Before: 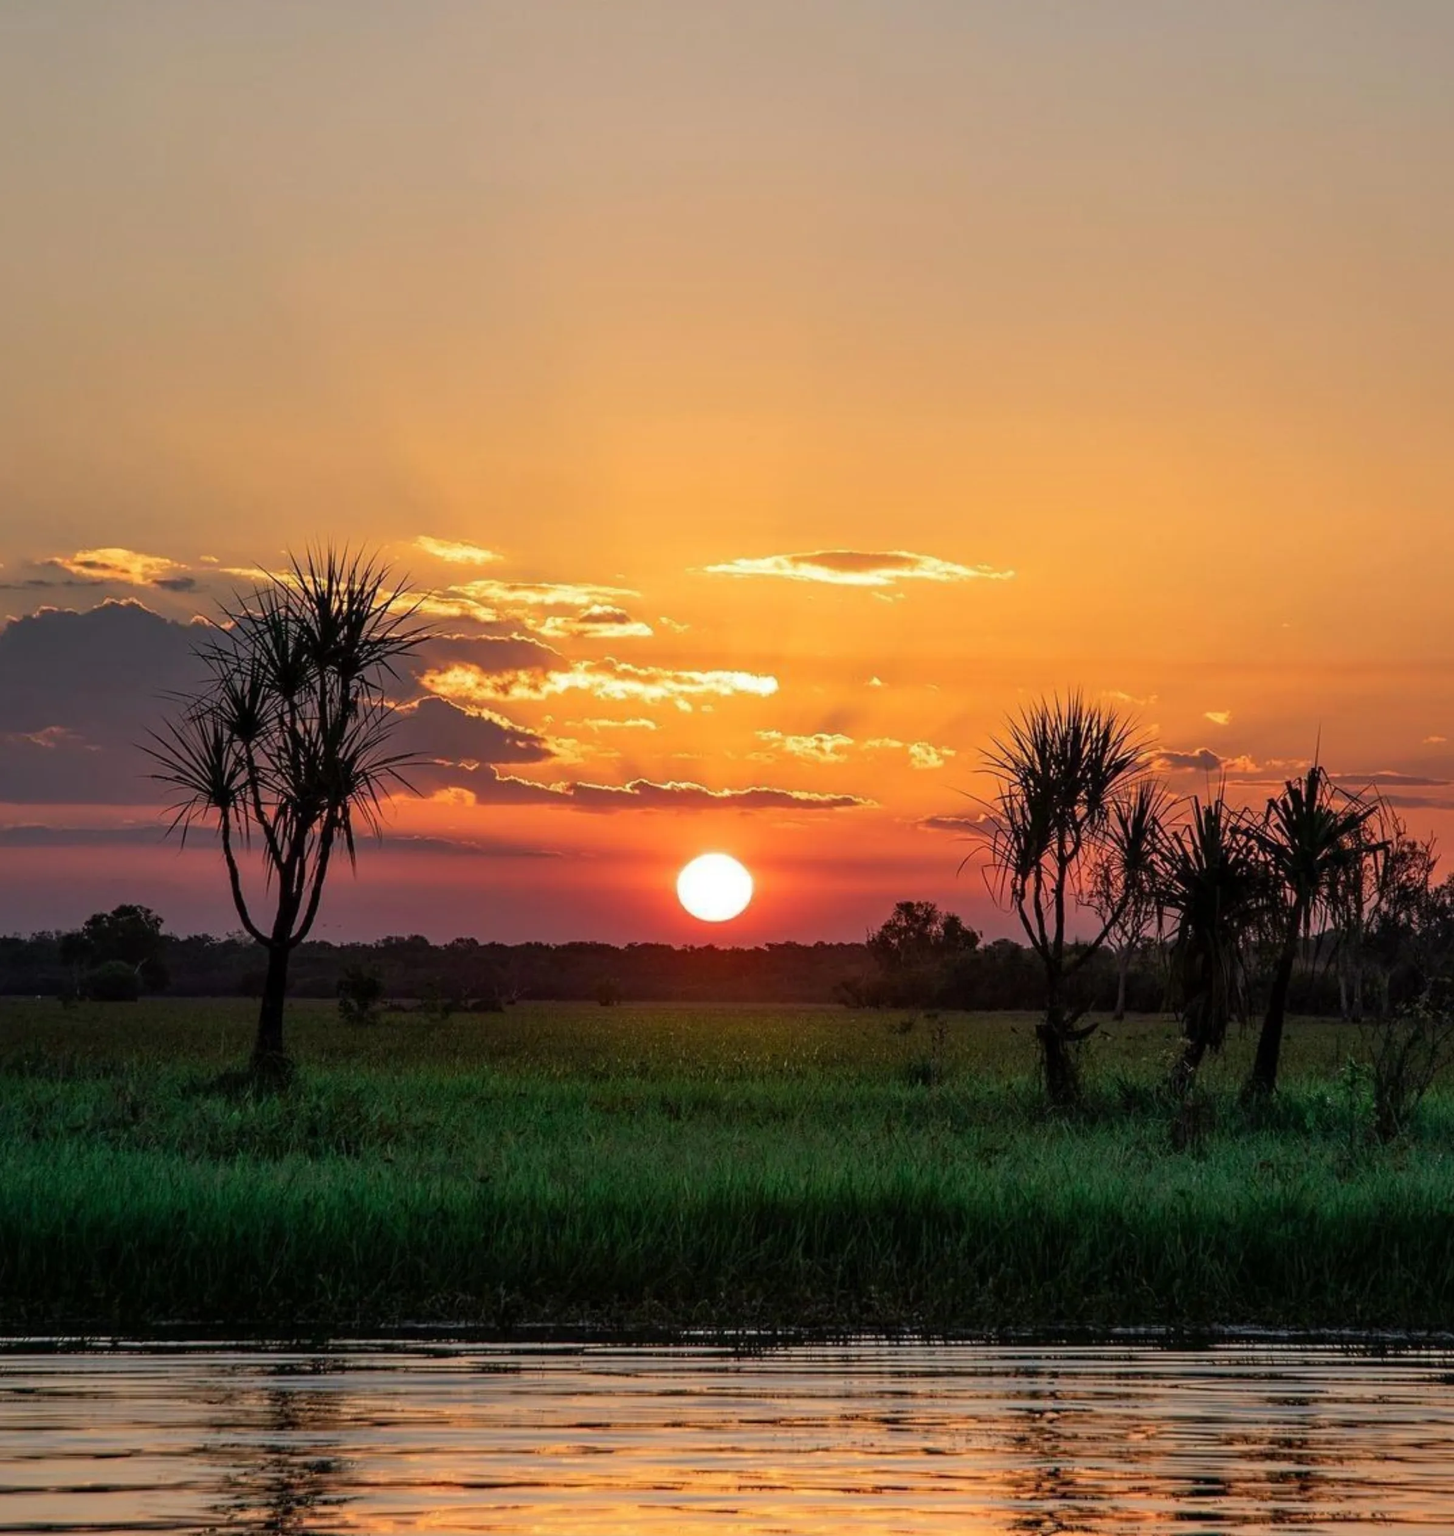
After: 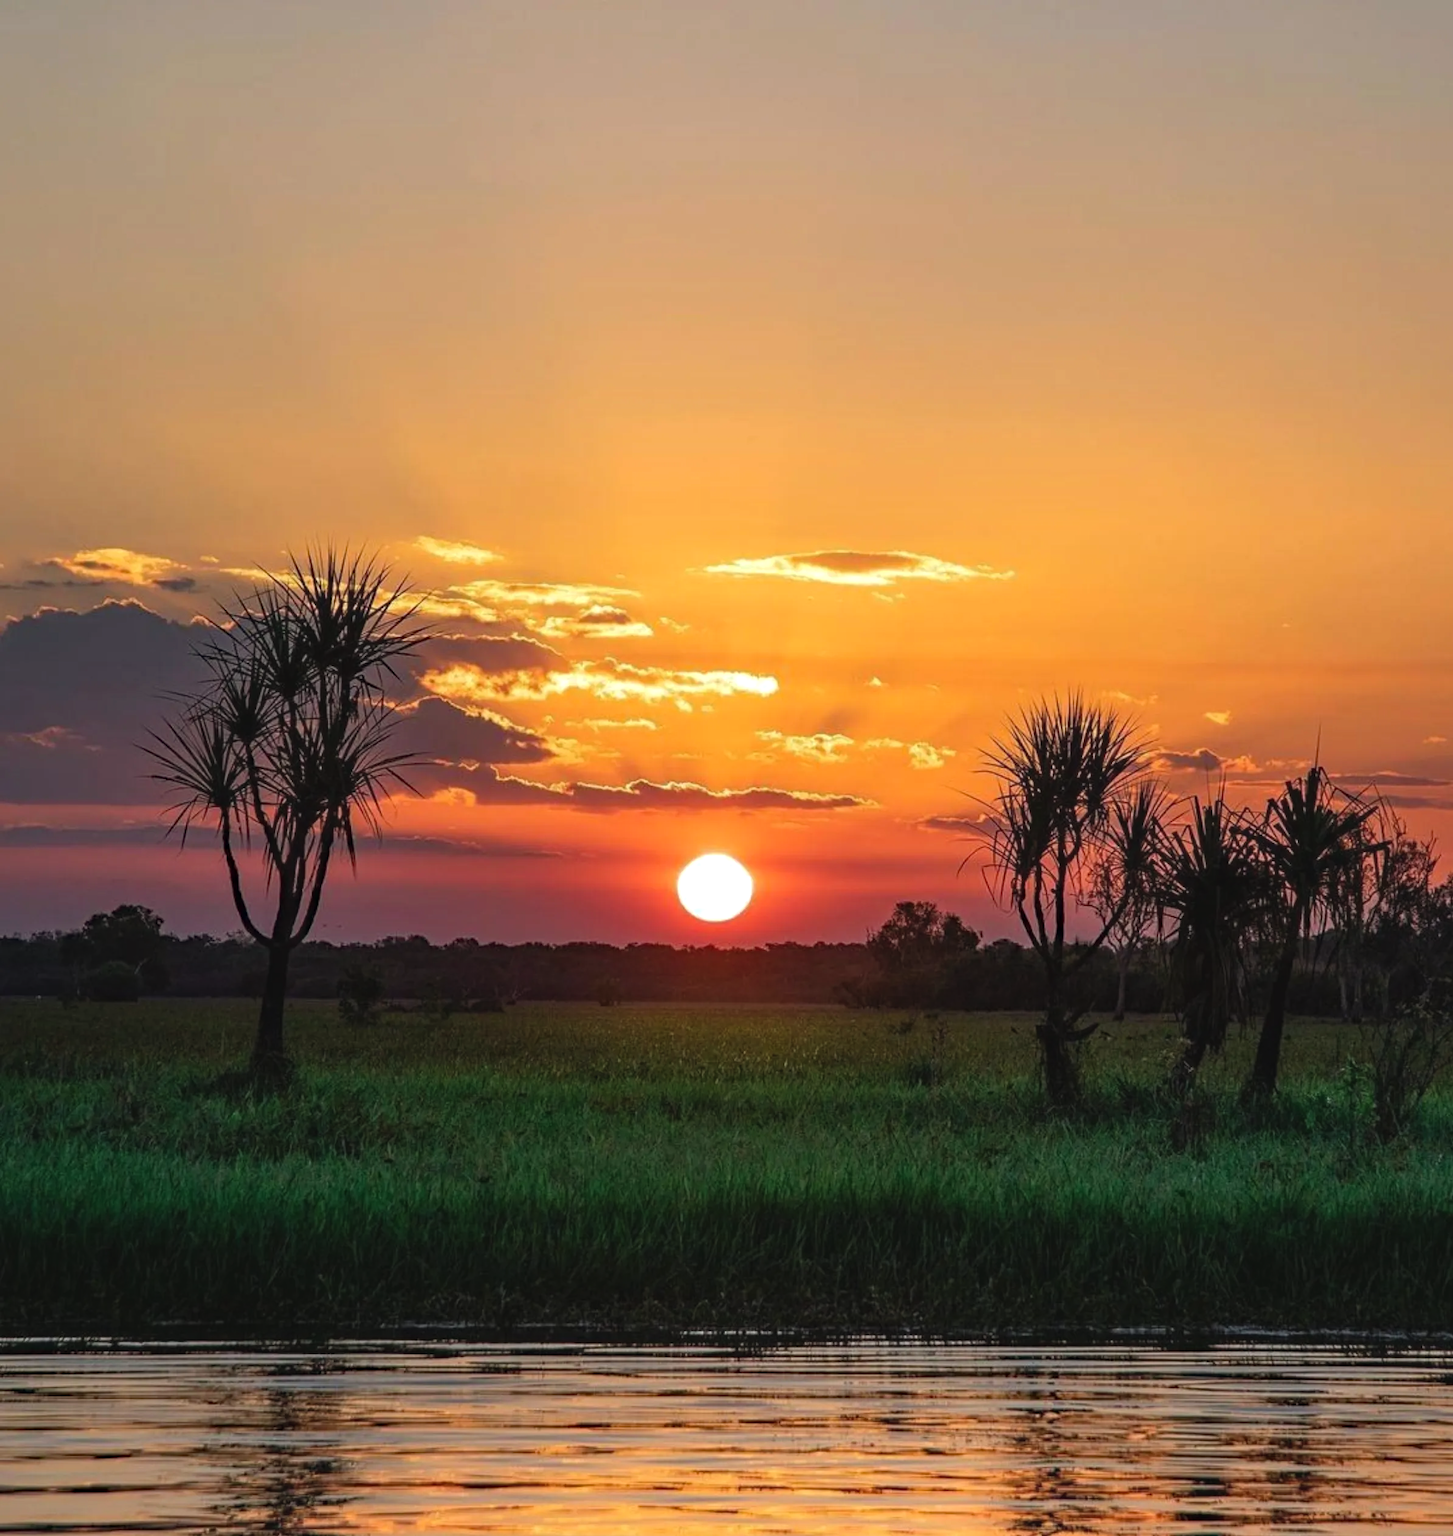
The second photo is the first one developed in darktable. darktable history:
exposure: black level correction -0.005, exposure 0.054 EV, compensate highlight preservation false
haze removal: compatibility mode true, adaptive false
